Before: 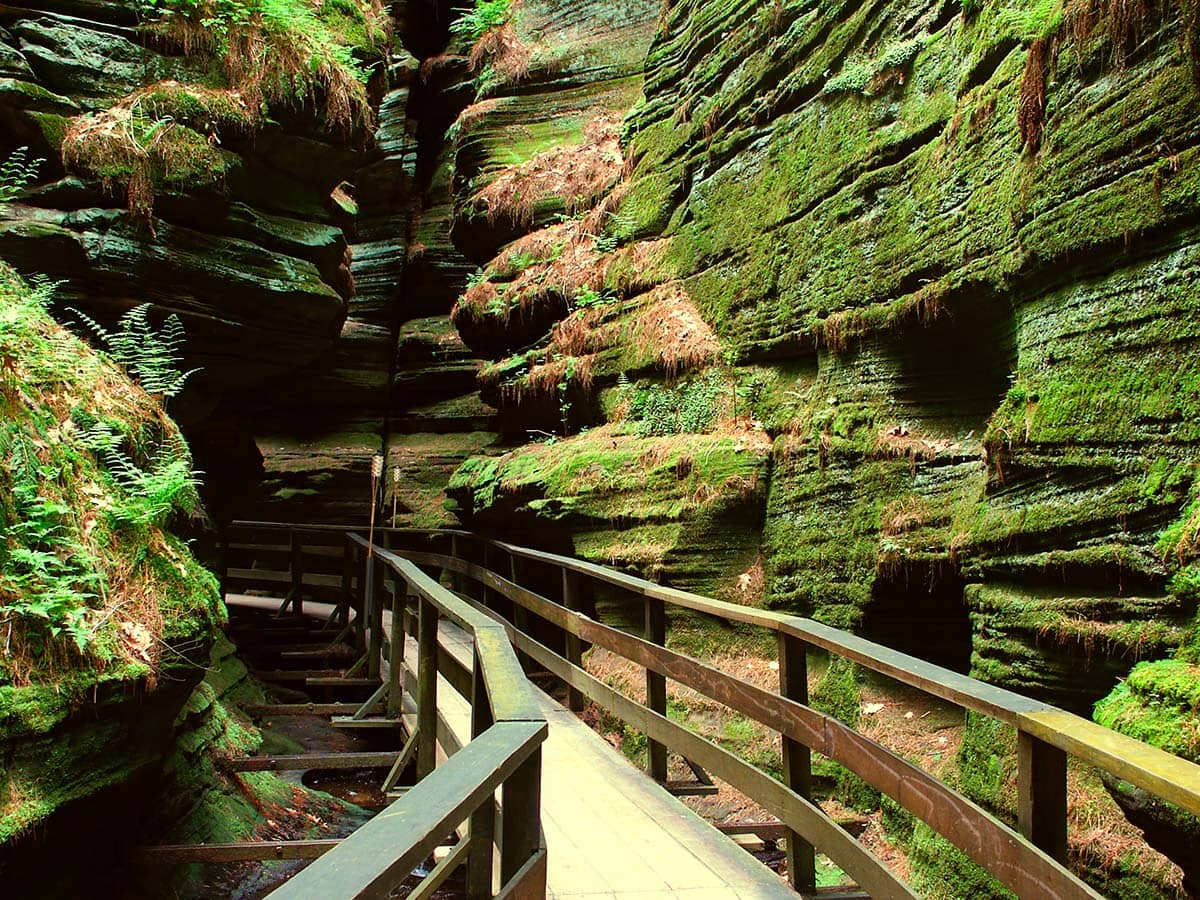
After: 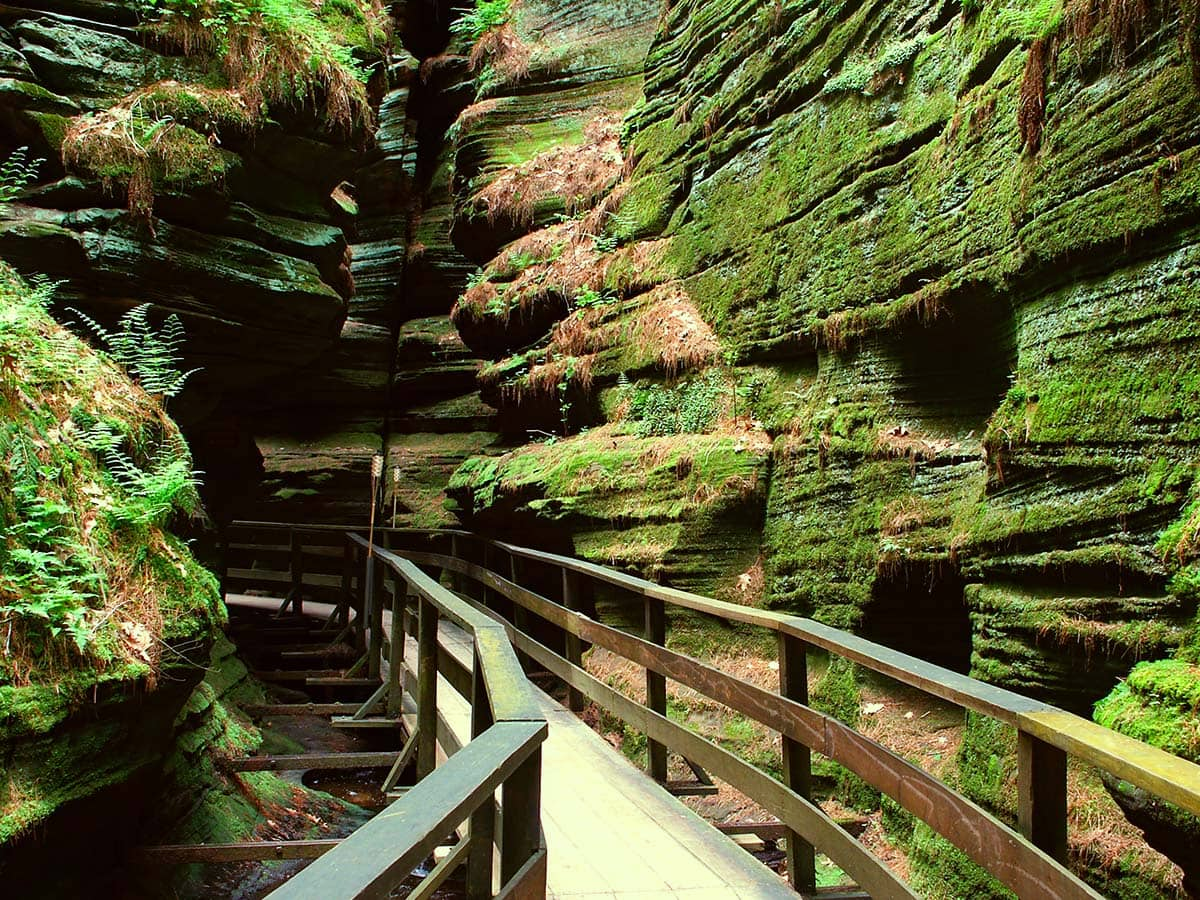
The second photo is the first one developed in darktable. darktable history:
white balance: red 0.974, blue 1.044
tone equalizer: on, module defaults
